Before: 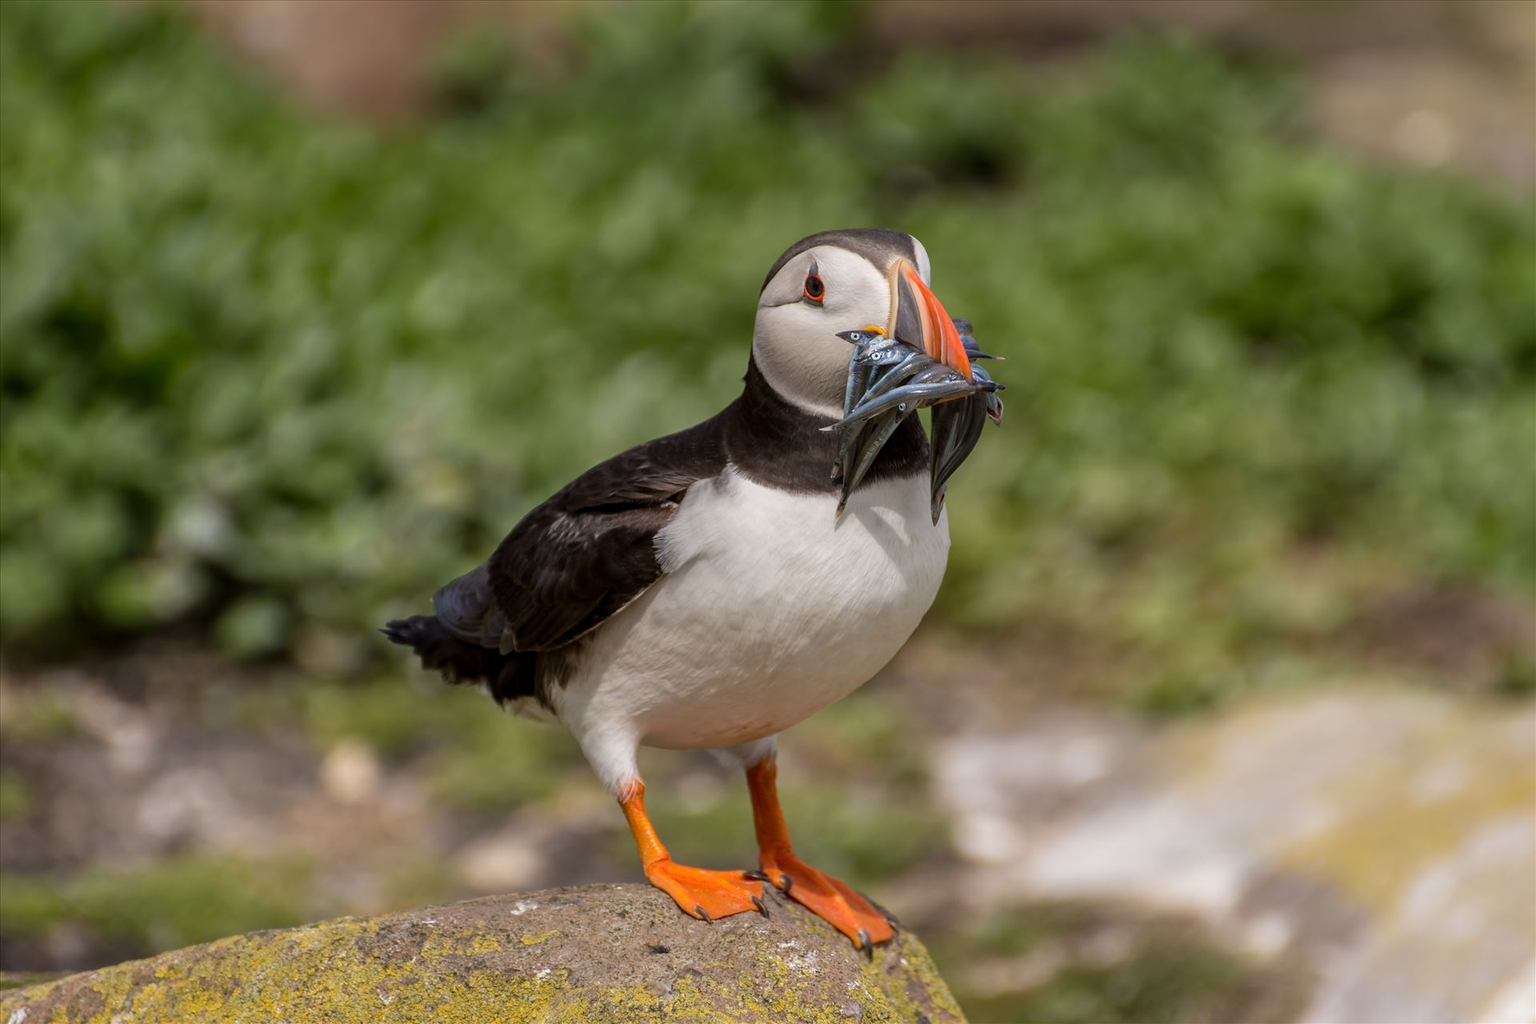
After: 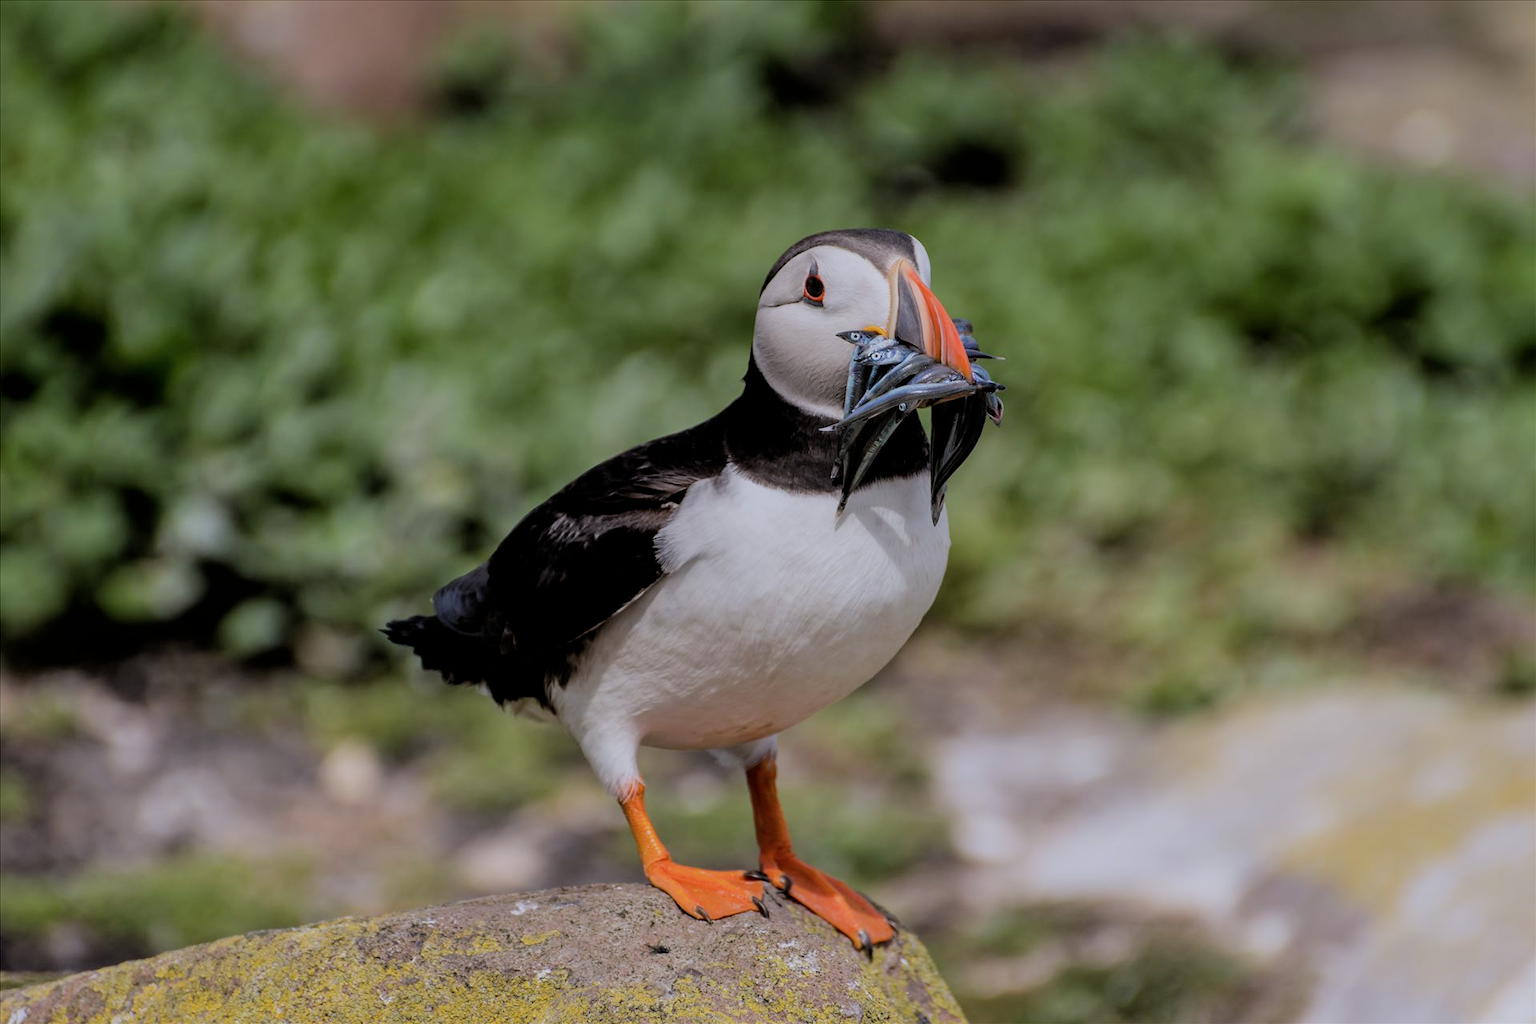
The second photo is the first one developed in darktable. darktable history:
color calibration: illuminant as shot in camera, x 0.366, y 0.378, temperature 4425.7 K, saturation algorithm version 1 (2020)
filmic rgb: black relative exposure -4.38 EV, white relative exposure 4.56 EV, hardness 2.37, contrast 1.05
